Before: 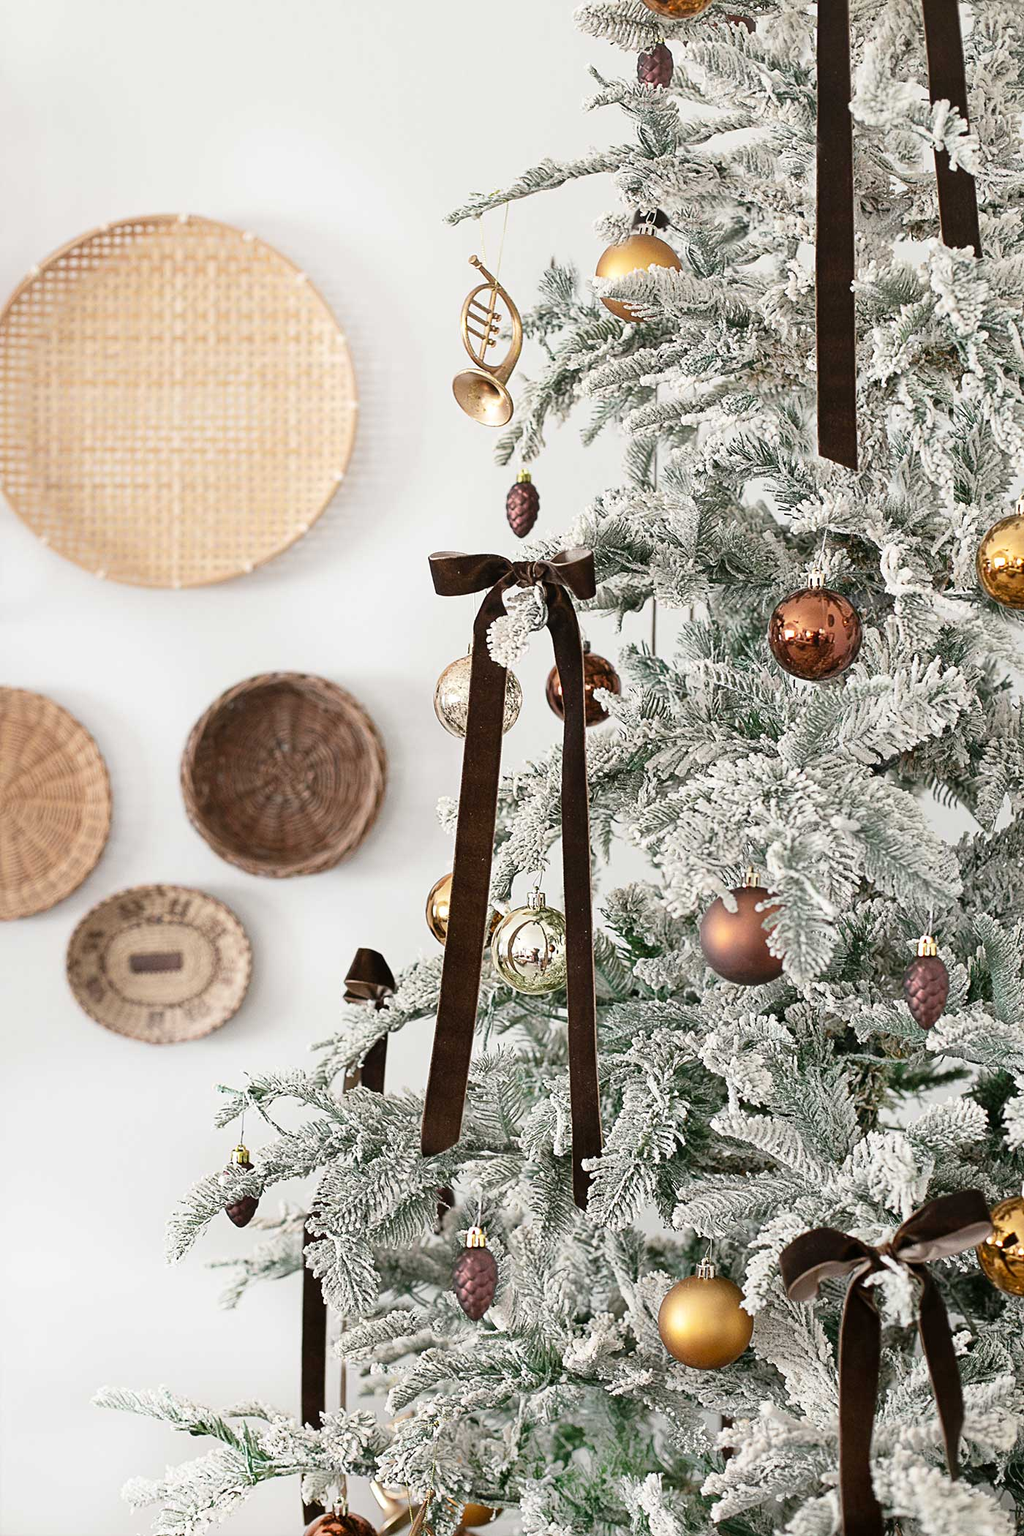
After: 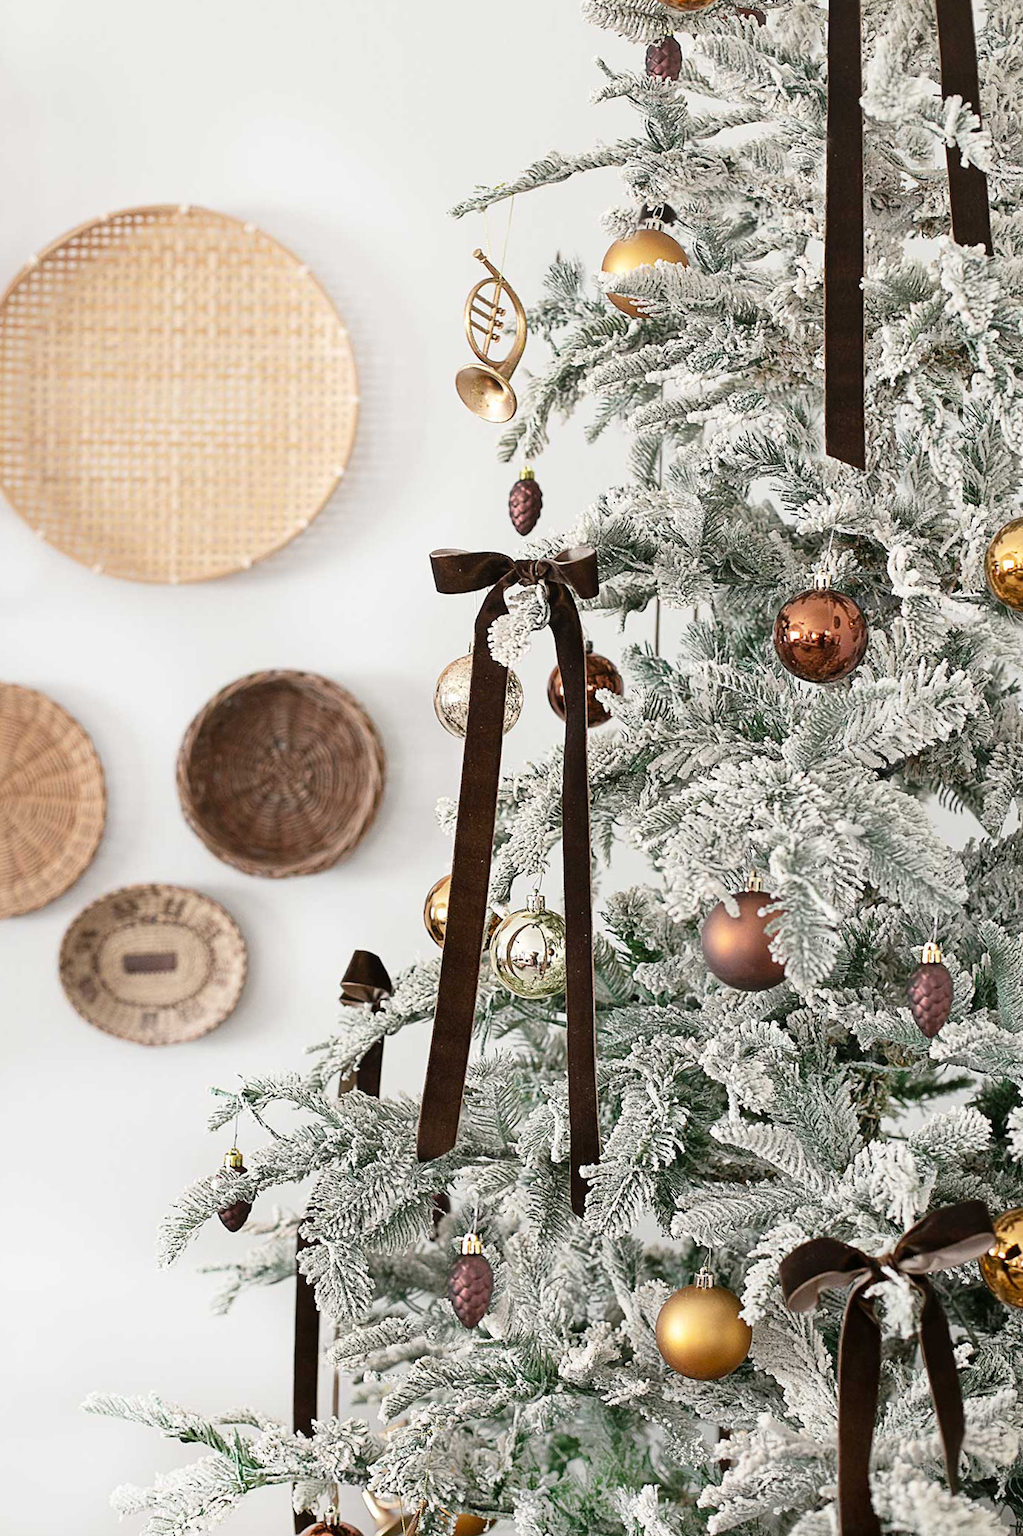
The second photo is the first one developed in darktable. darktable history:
crop and rotate: angle -0.504°
